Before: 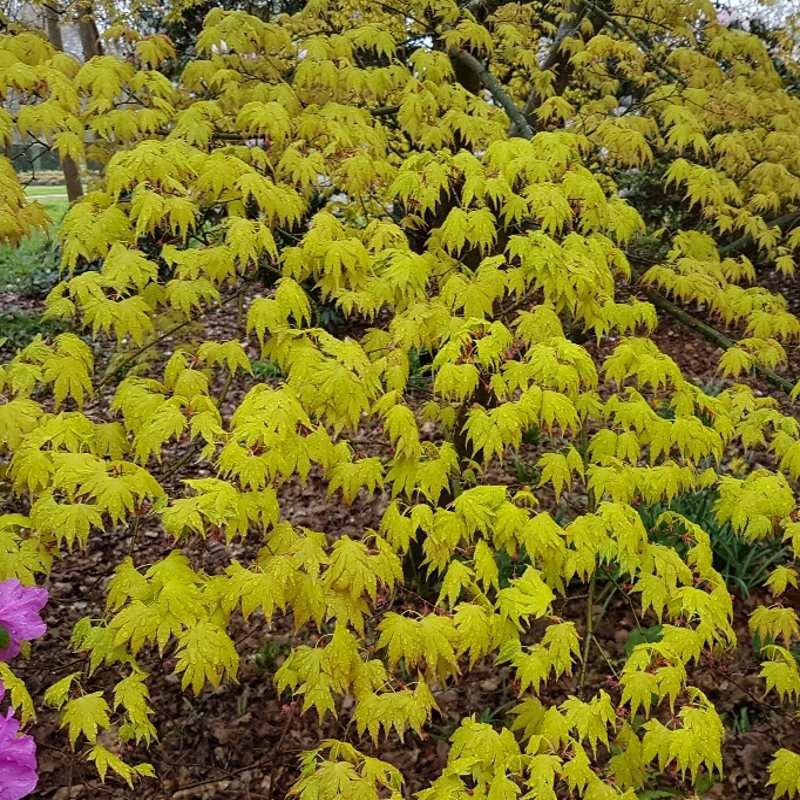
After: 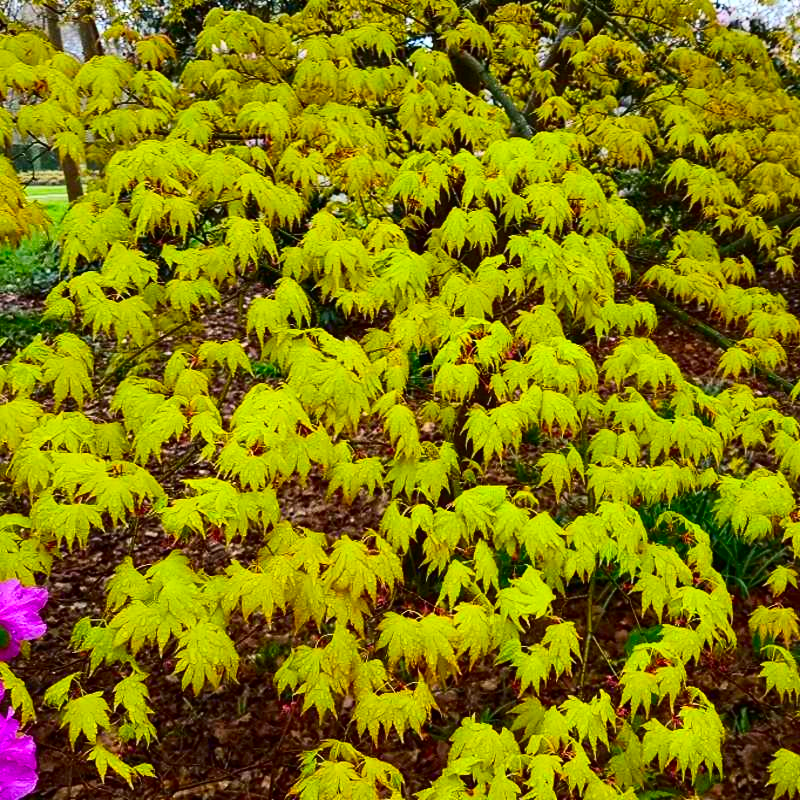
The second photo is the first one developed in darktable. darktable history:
contrast brightness saturation: contrast 0.258, brightness 0.025, saturation 0.872
